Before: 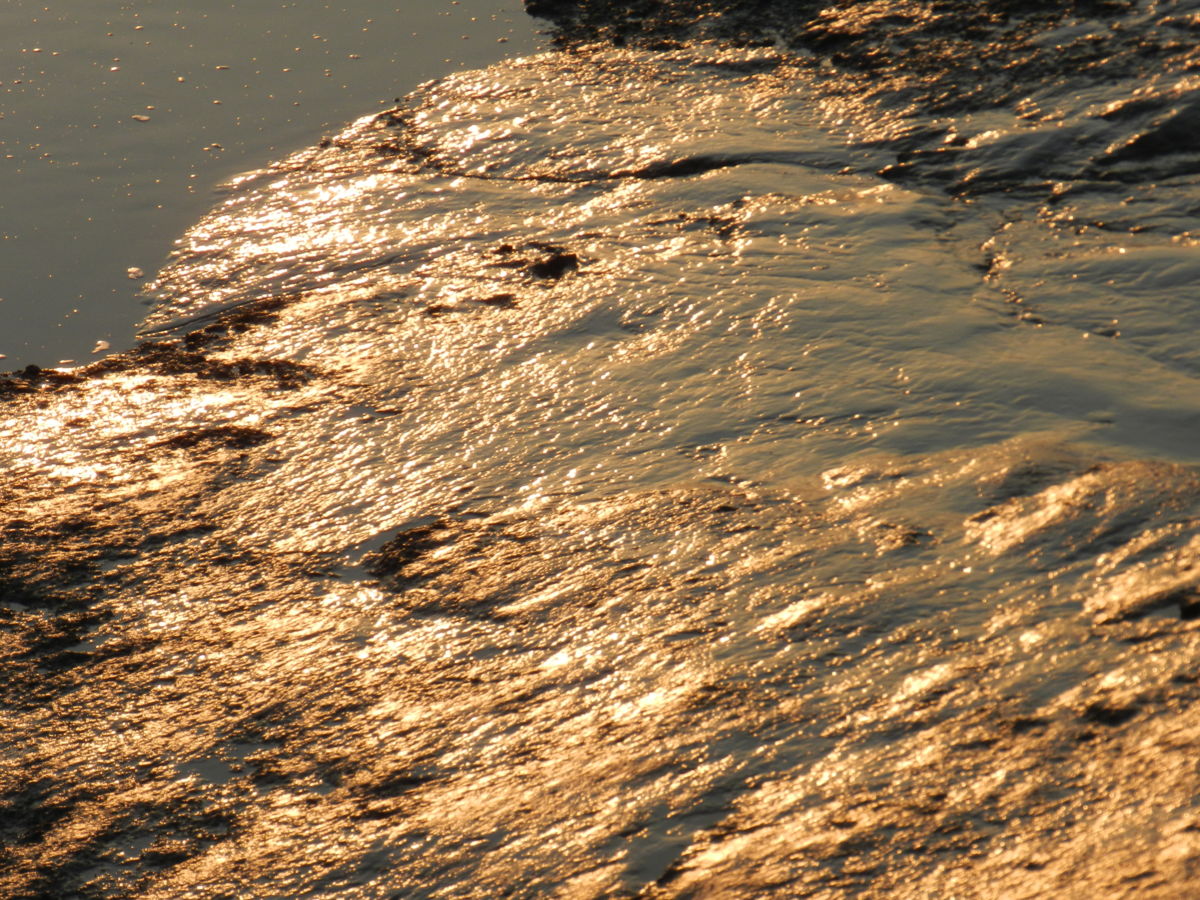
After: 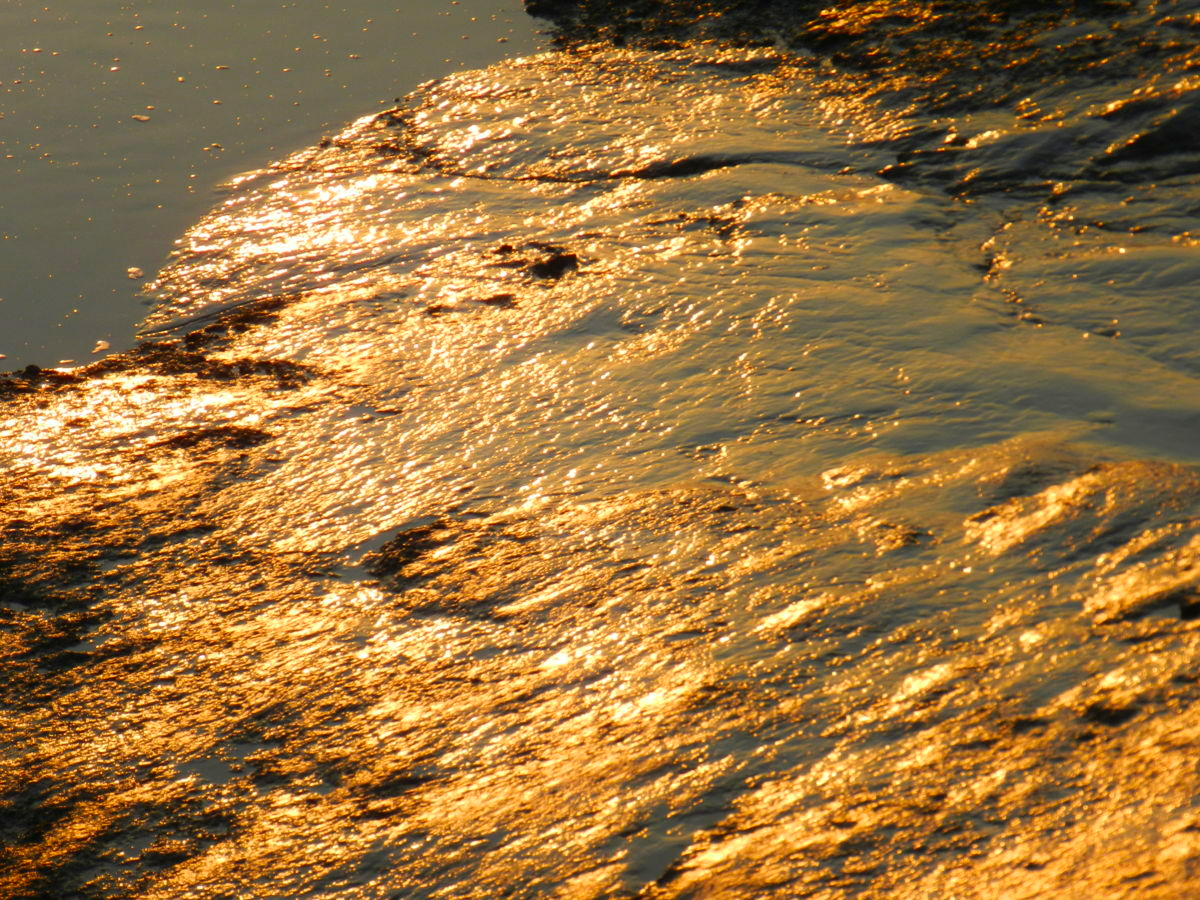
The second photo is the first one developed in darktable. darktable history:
shadows and highlights: shadows -54.3, highlights 86.09, soften with gaussian
contrast brightness saturation: saturation 0.5
